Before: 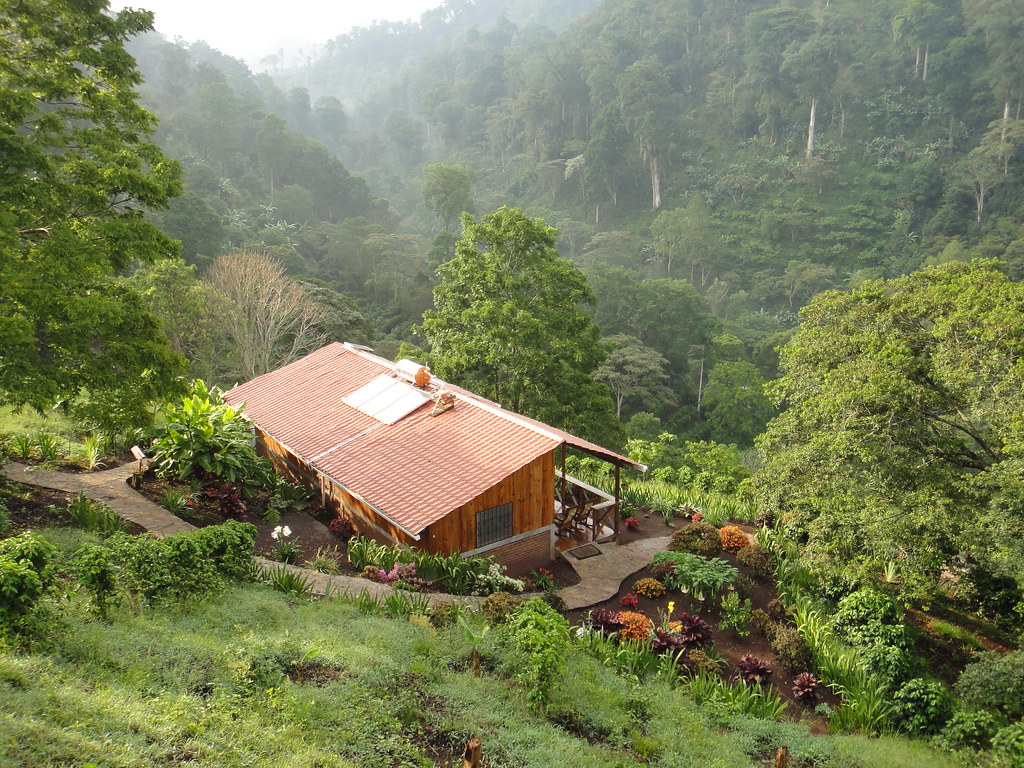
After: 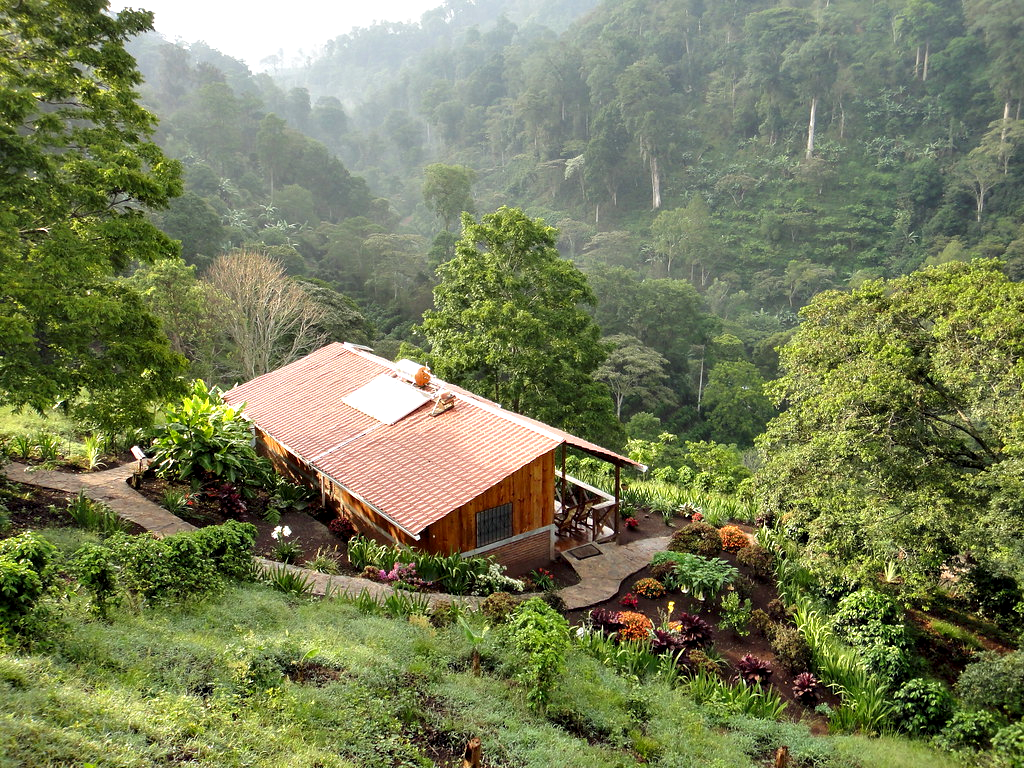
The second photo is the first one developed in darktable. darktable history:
contrast equalizer: y [[0.6 ×6], [0.55 ×6], [0 ×6], [0 ×6], [0 ×6]], mix 0.785
